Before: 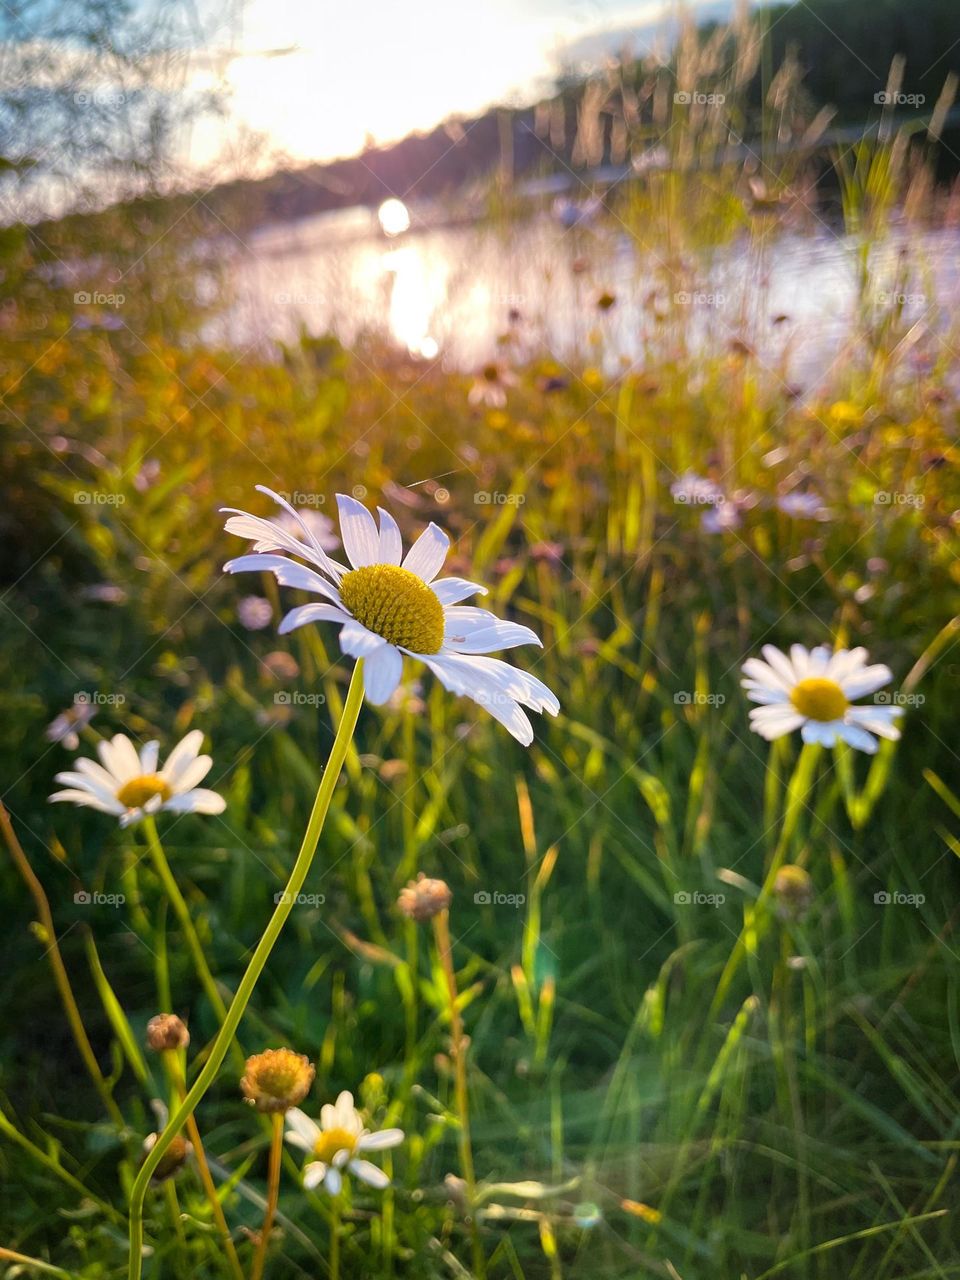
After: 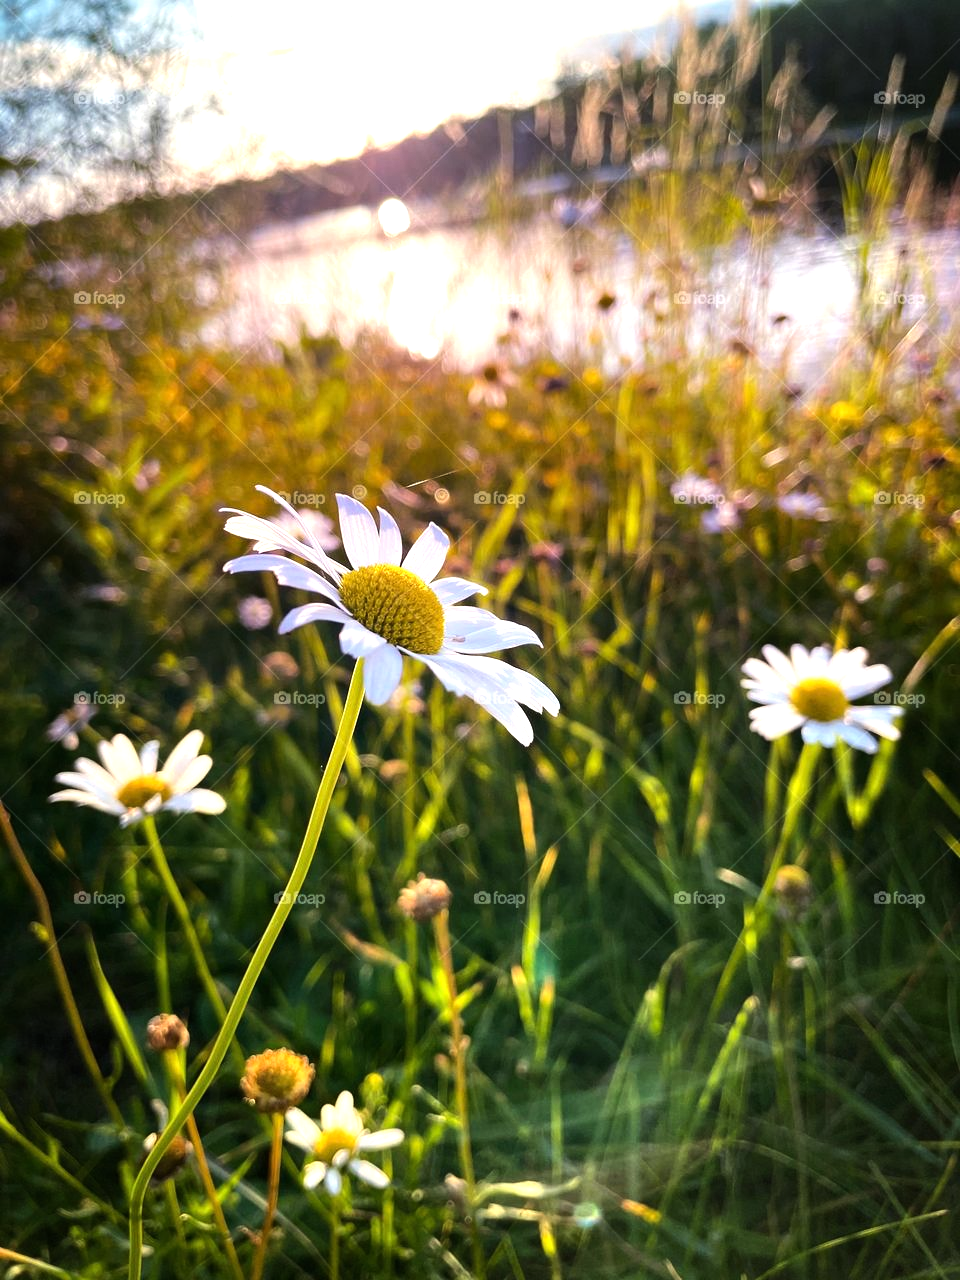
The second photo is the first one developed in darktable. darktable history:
exposure: compensate highlight preservation false
tone equalizer: -8 EV -0.75 EV, -7 EV -0.7 EV, -6 EV -0.6 EV, -5 EV -0.4 EV, -3 EV 0.4 EV, -2 EV 0.6 EV, -1 EV 0.7 EV, +0 EV 0.75 EV, edges refinement/feathering 500, mask exposure compensation -1.57 EV, preserve details no
